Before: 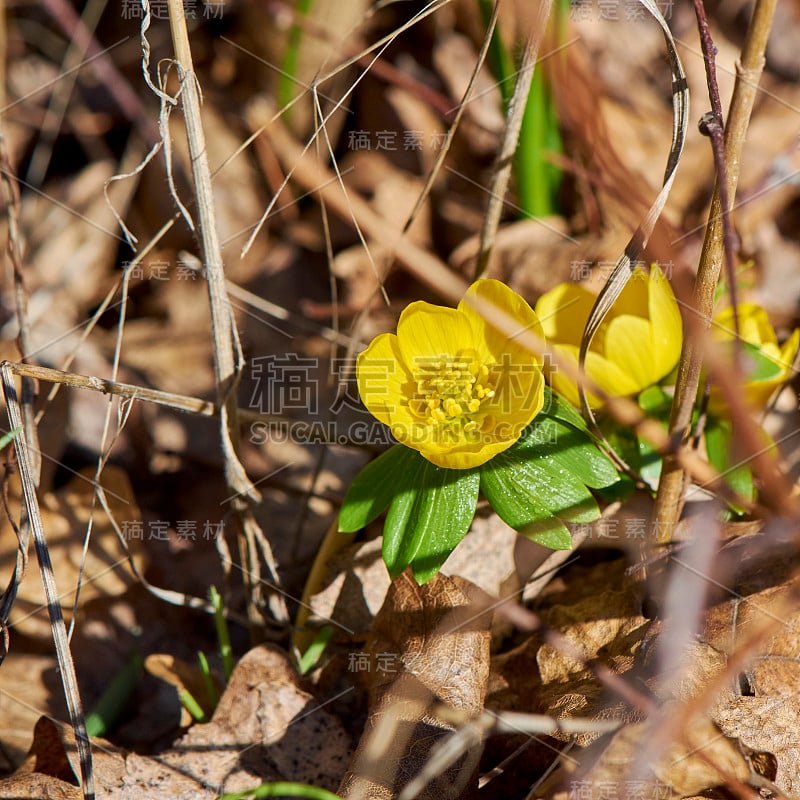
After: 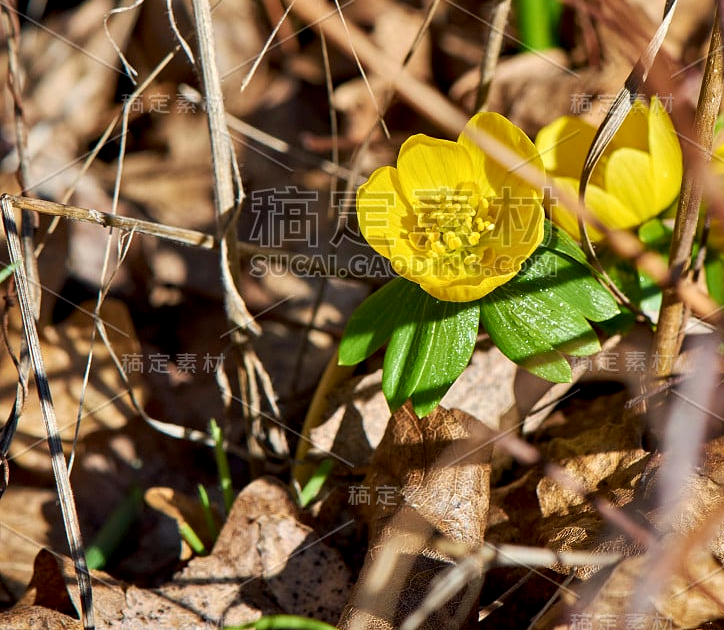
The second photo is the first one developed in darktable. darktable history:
crop: top 20.916%, right 9.437%, bottom 0.316%
contrast equalizer: octaves 7, y [[0.6 ×6], [0.55 ×6], [0 ×6], [0 ×6], [0 ×6]], mix 0.35
